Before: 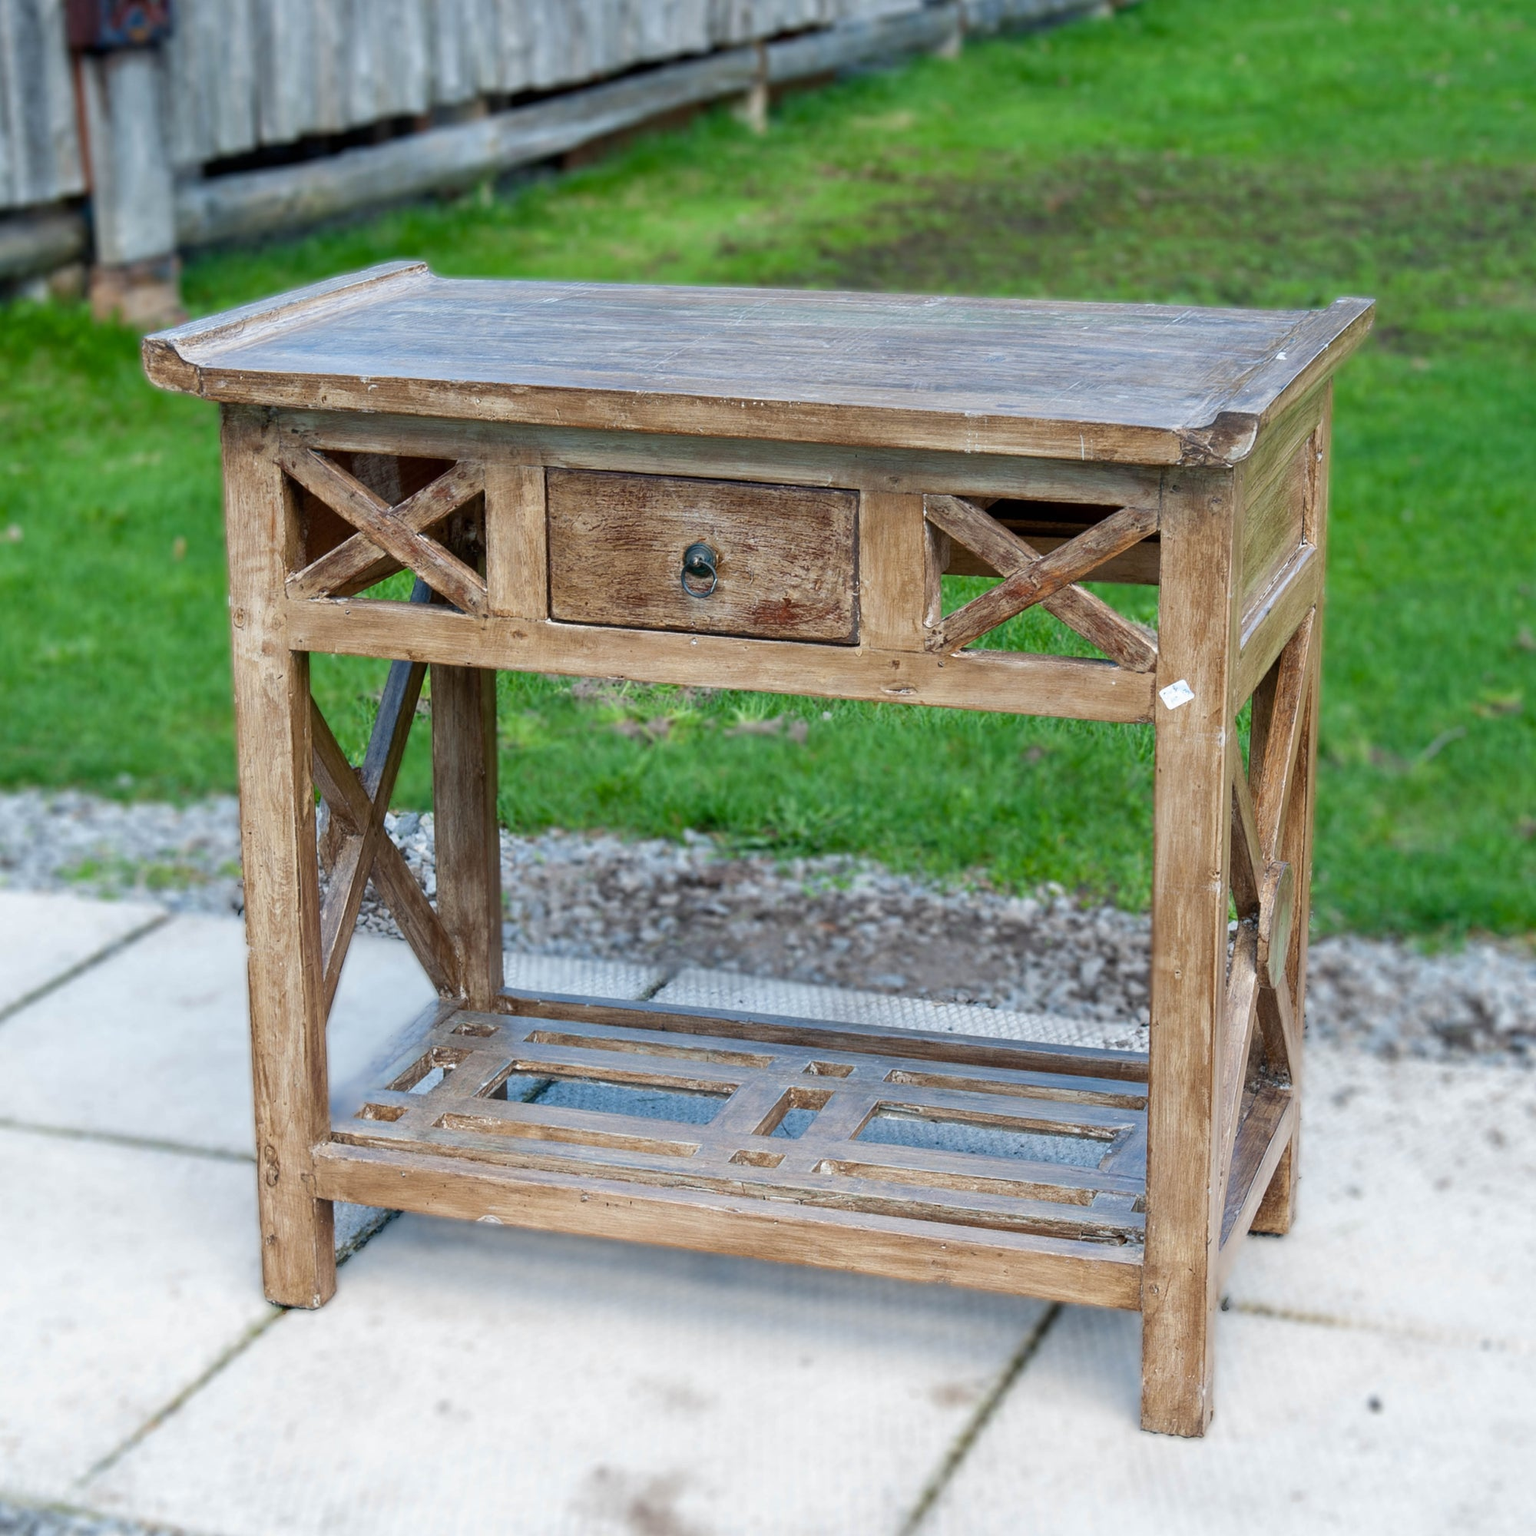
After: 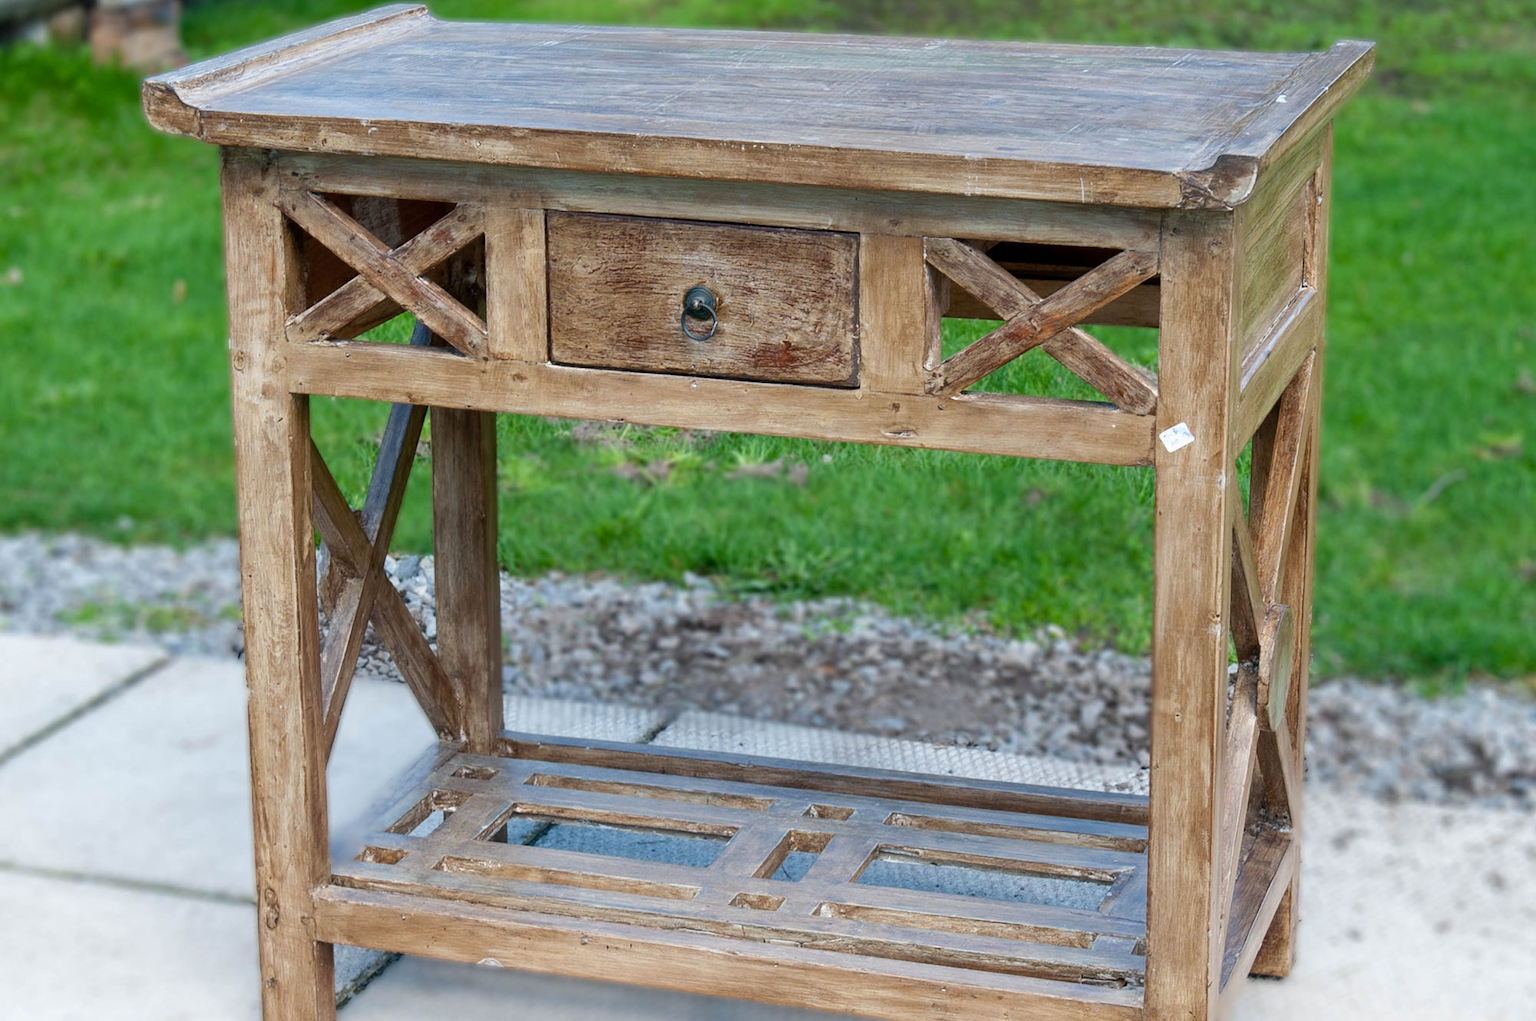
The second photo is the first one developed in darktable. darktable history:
crop: top 16.762%, bottom 16.699%
